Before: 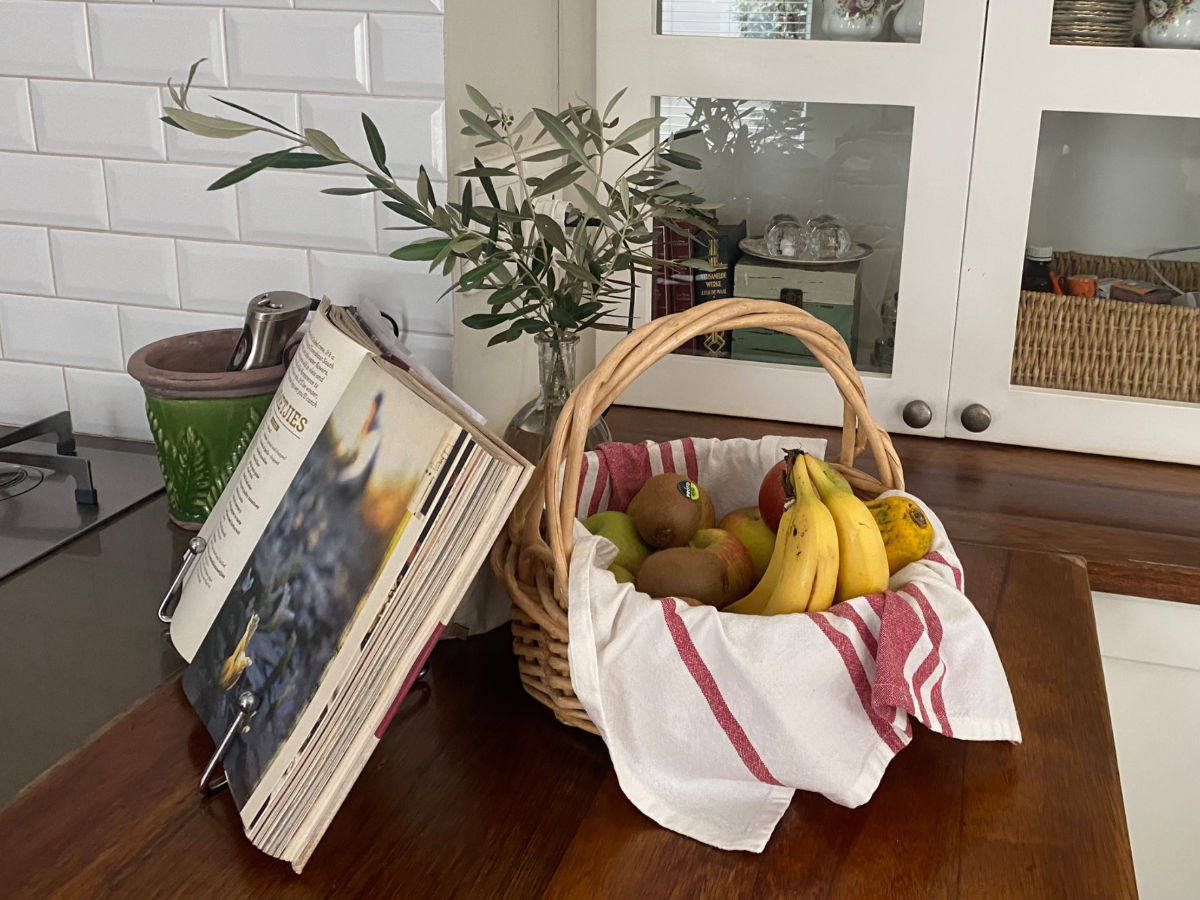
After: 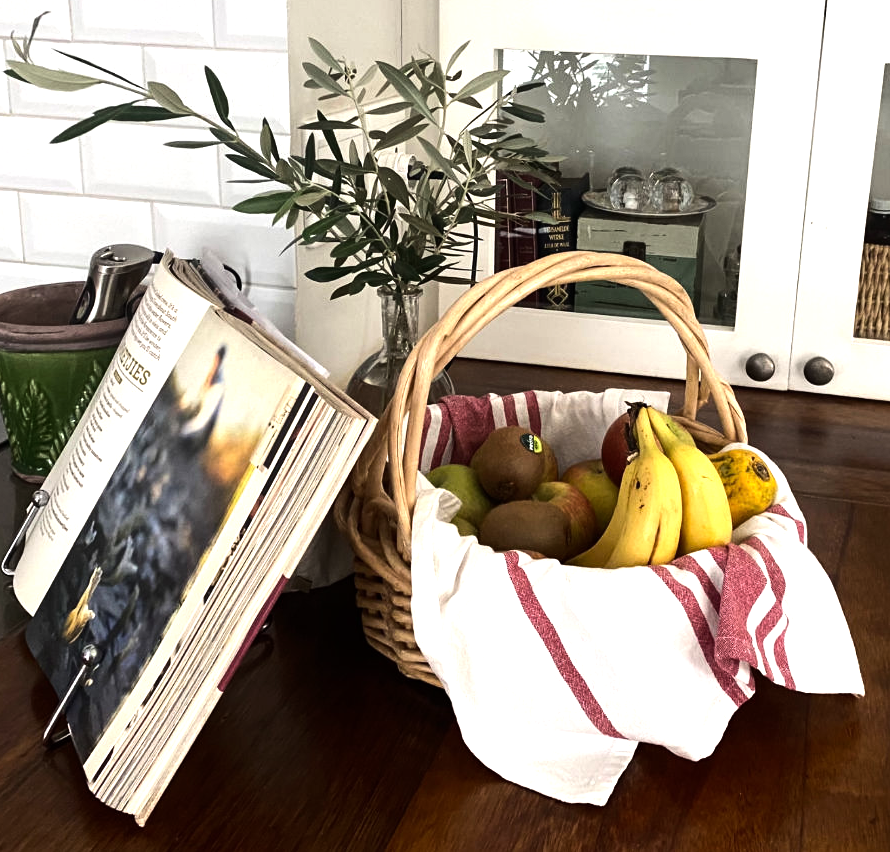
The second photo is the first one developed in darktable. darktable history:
tone equalizer: -8 EV -1.08 EV, -7 EV -1.01 EV, -6 EV -0.867 EV, -5 EV -0.578 EV, -3 EV 0.578 EV, -2 EV 0.867 EV, -1 EV 1.01 EV, +0 EV 1.08 EV, edges refinement/feathering 500, mask exposure compensation -1.57 EV, preserve details no
crop and rotate: left 13.15%, top 5.251%, right 12.609%
